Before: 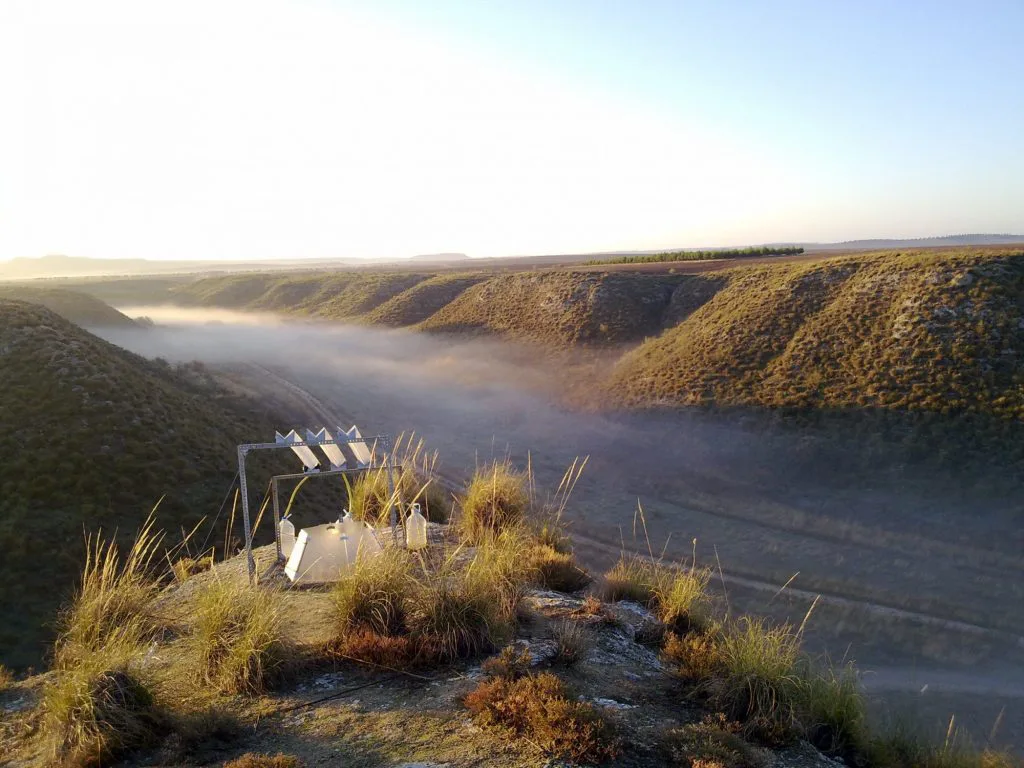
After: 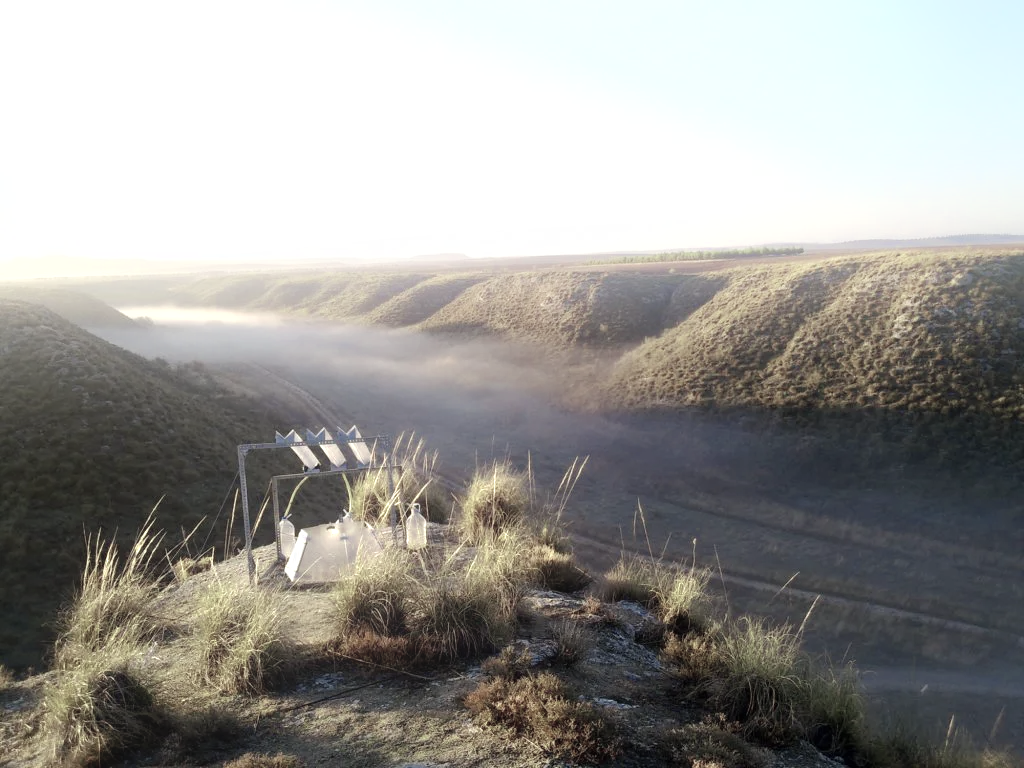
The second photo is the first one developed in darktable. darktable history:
color zones: curves: ch0 [(0.25, 0.667) (0.758, 0.368)]; ch1 [(0.215, 0.245) (0.761, 0.373)]; ch2 [(0.247, 0.554) (0.761, 0.436)]
bloom: on, module defaults
